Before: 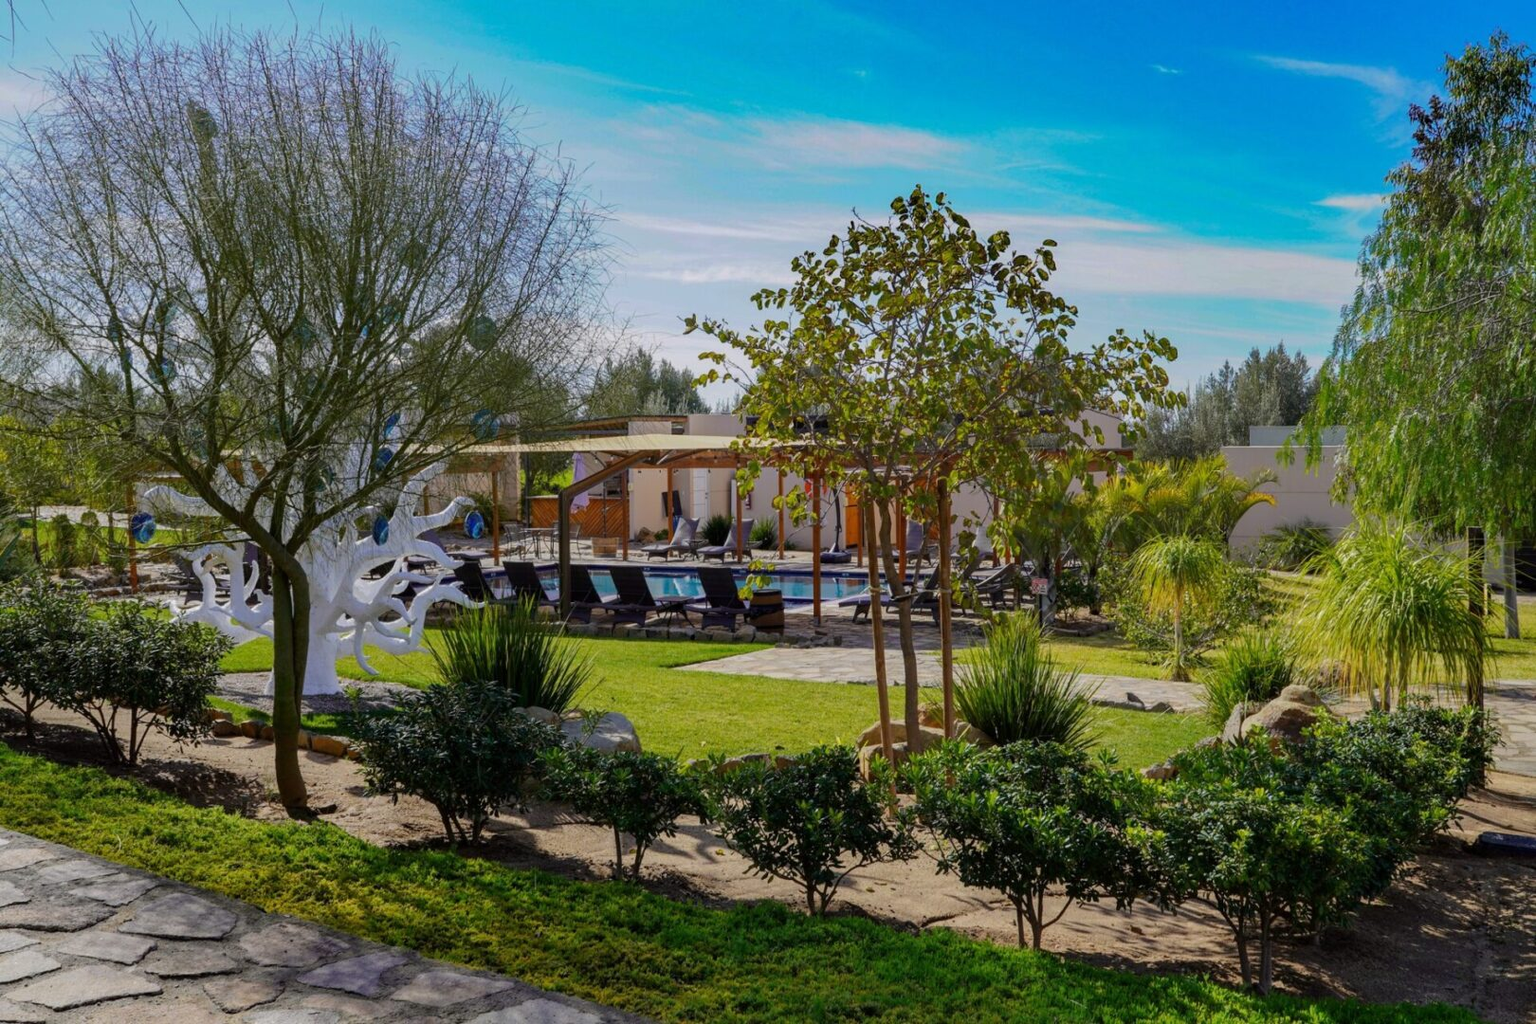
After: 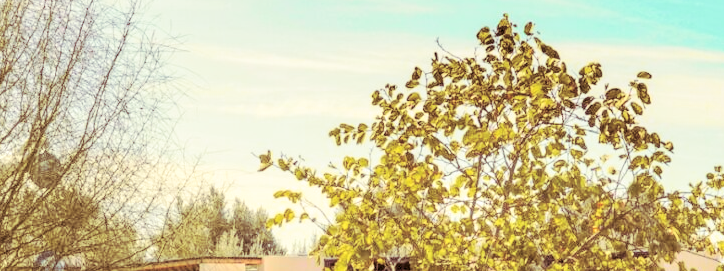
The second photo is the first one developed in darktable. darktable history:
white balance: red 1.029, blue 0.92
crop: left 28.64%, top 16.832%, right 26.637%, bottom 58.055%
local contrast: on, module defaults
contrast brightness saturation: brightness 0.15
global tonemap: drago (0.7, 100)
tone curve: curves: ch0 [(0, 0) (0.239, 0.248) (0.508, 0.606) (0.828, 0.878) (1, 1)]; ch1 [(0, 0) (0.401, 0.42) (0.442, 0.47) (0.492, 0.498) (0.511, 0.516) (0.555, 0.586) (0.681, 0.739) (1, 1)]; ch2 [(0, 0) (0.411, 0.433) (0.5, 0.504) (0.545, 0.574) (1, 1)], color space Lab, independent channels, preserve colors none
color correction: highlights a* -1.43, highlights b* 10.12, shadows a* 0.395, shadows b* 19.35
split-toning: shadows › hue 360°
